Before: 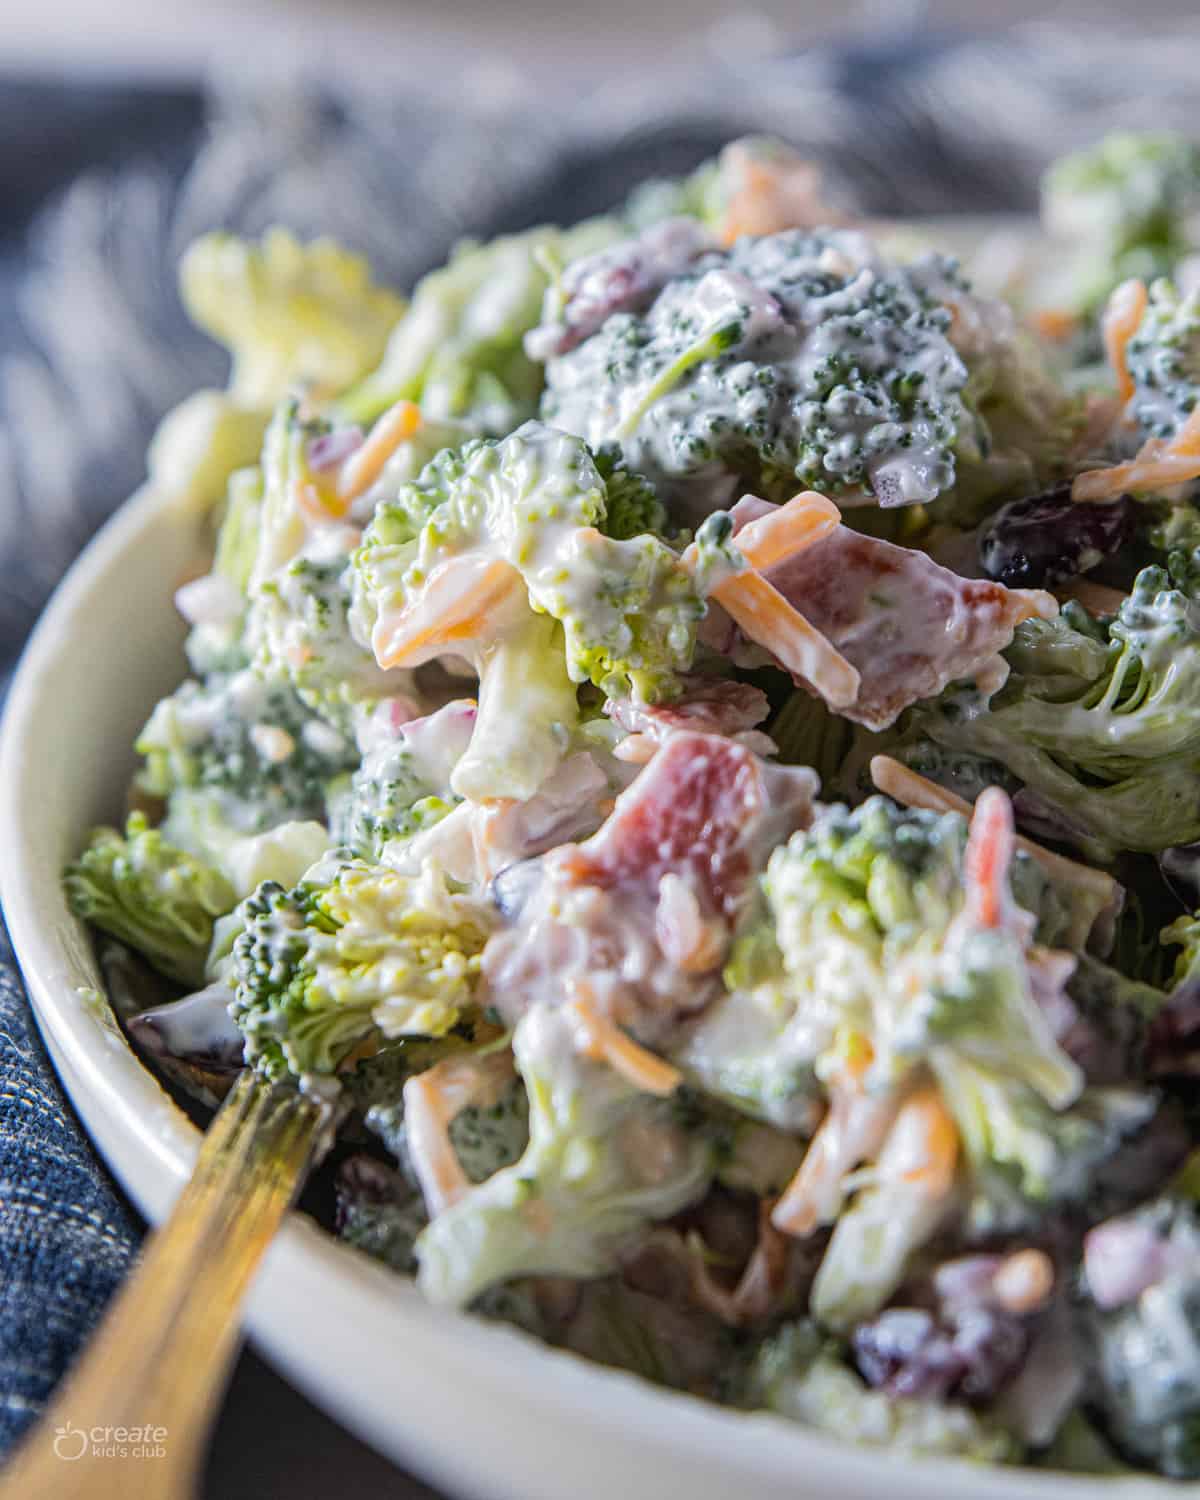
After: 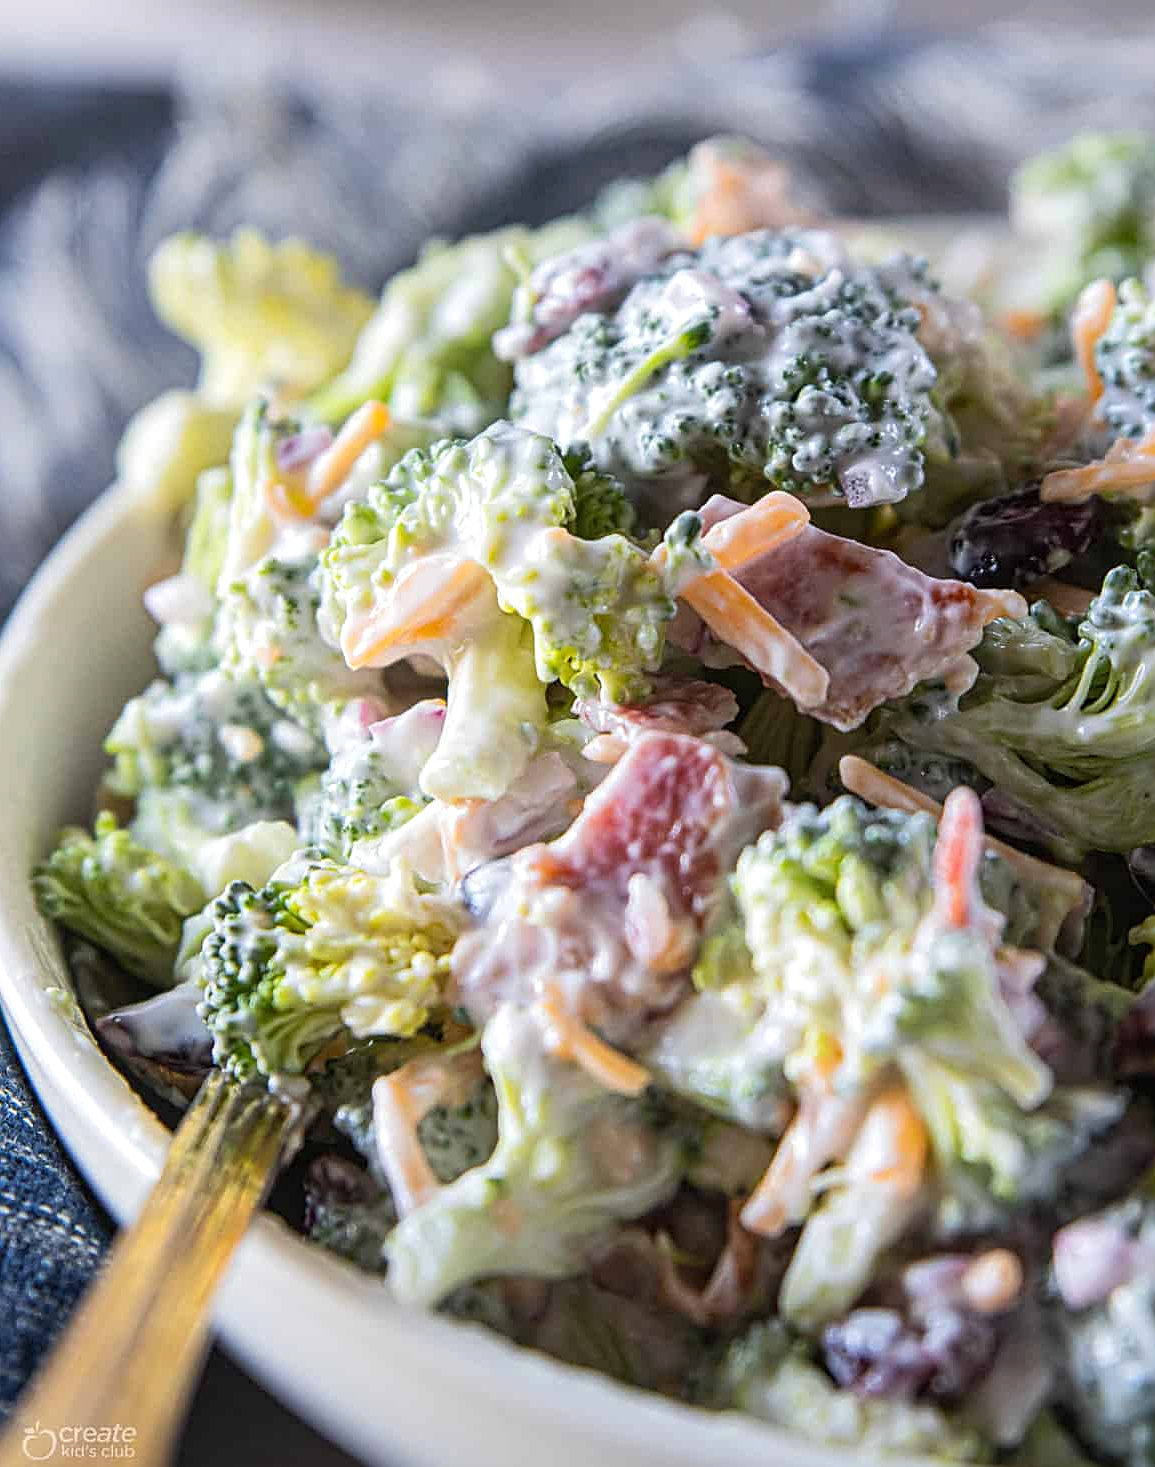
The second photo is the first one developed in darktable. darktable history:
crop and rotate: left 2.629%, right 1.095%, bottom 2.175%
exposure: exposure 0.202 EV, compensate highlight preservation false
sharpen: on, module defaults
